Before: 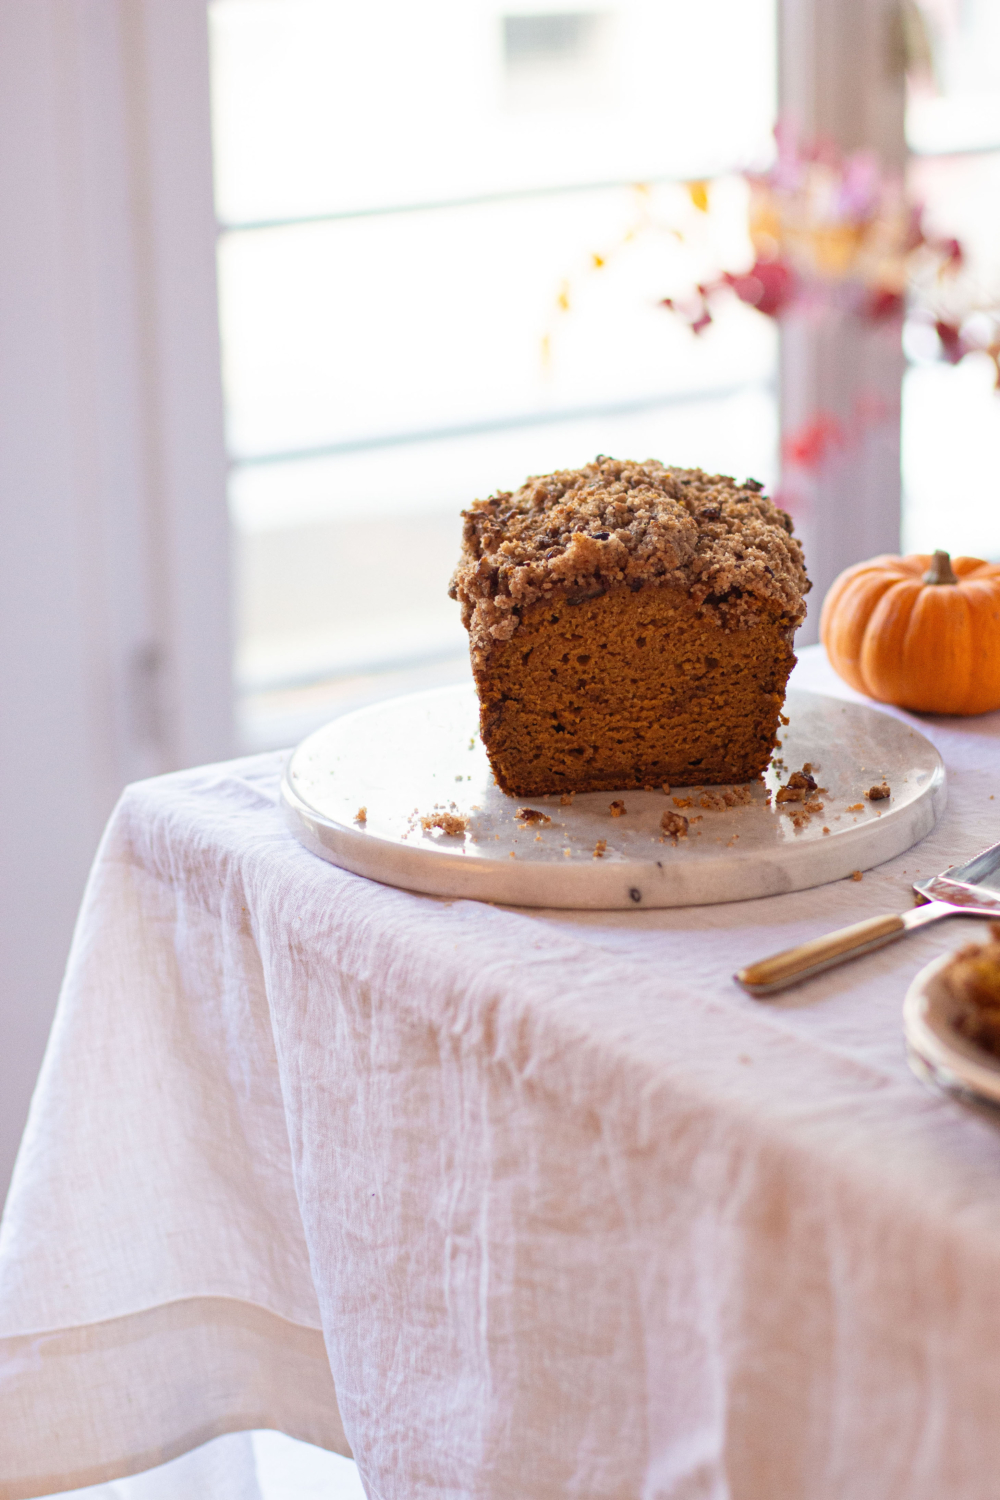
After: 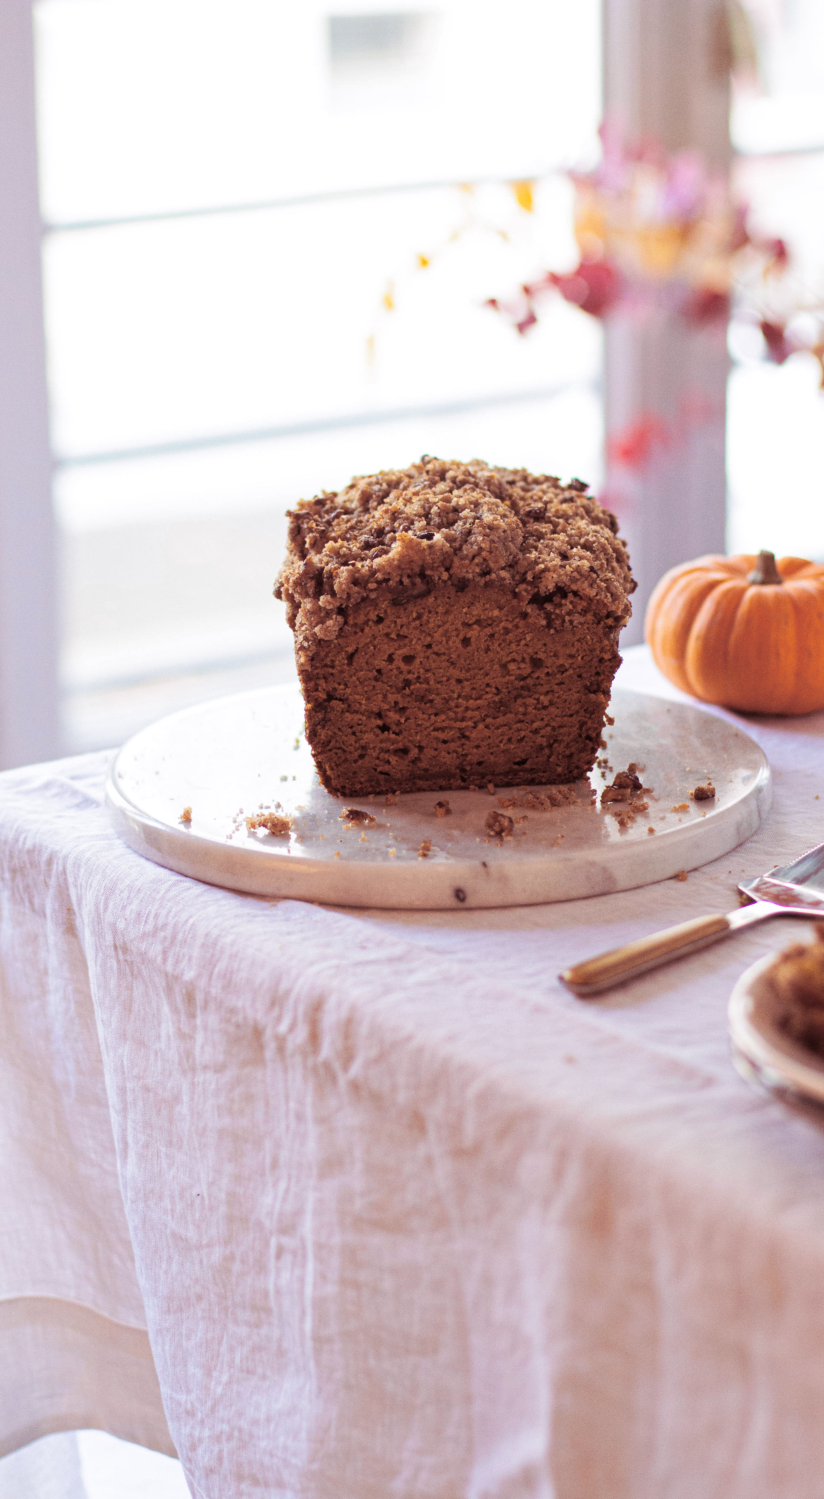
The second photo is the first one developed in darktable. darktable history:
split-toning: shadows › saturation 0.41, highlights › saturation 0, compress 33.55%
crop: left 17.582%, bottom 0.031%
white balance: red 1.004, blue 1.024
